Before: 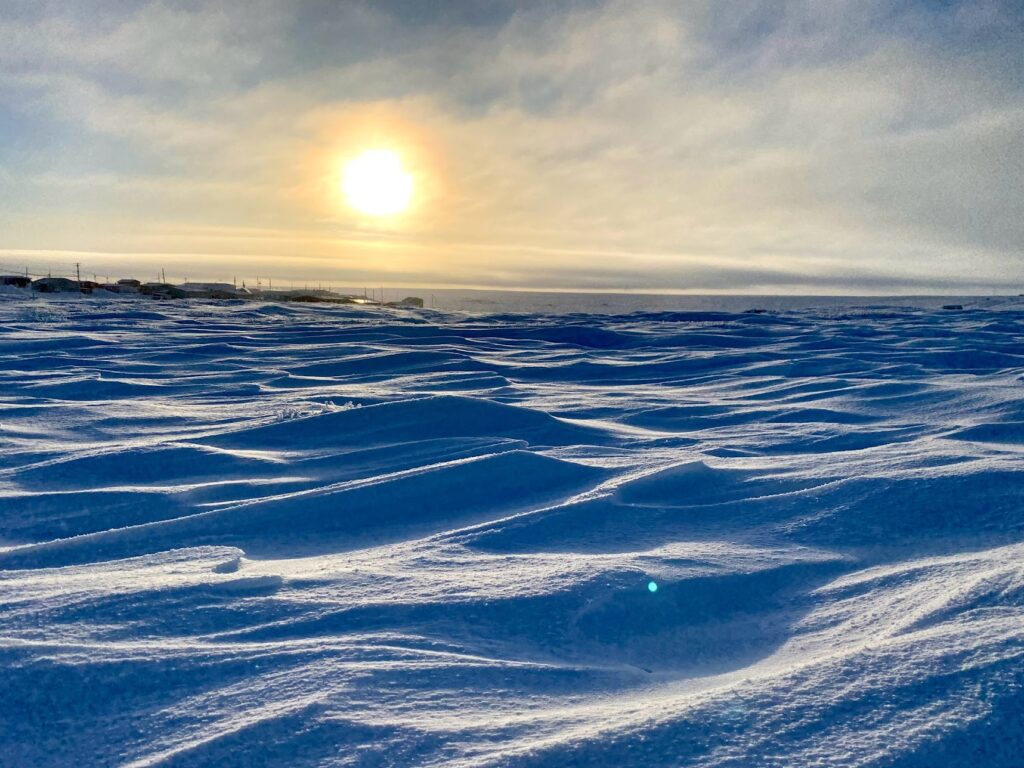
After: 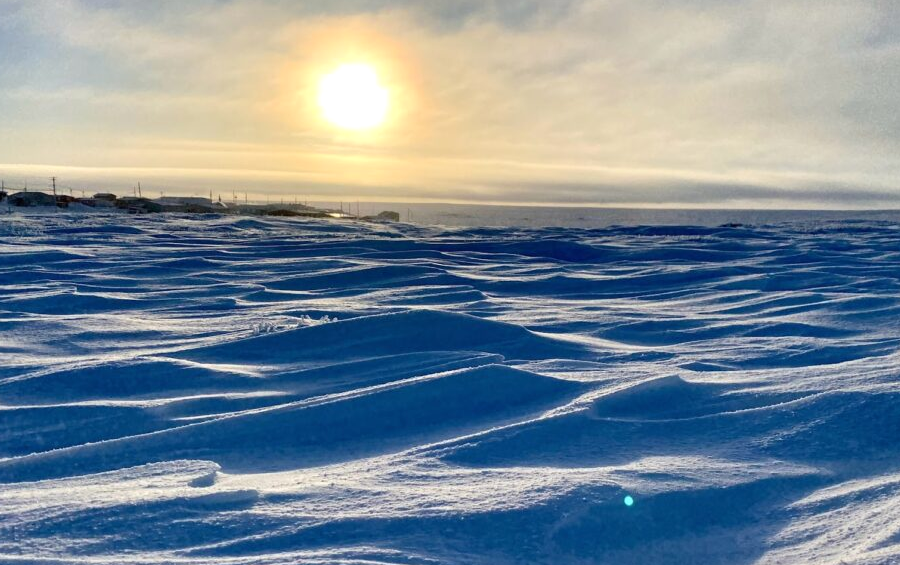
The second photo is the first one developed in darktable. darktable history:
crop and rotate: left 2.425%, top 11.305%, right 9.6%, bottom 15.08%
shadows and highlights: shadows -10, white point adjustment 1.5, highlights 10
